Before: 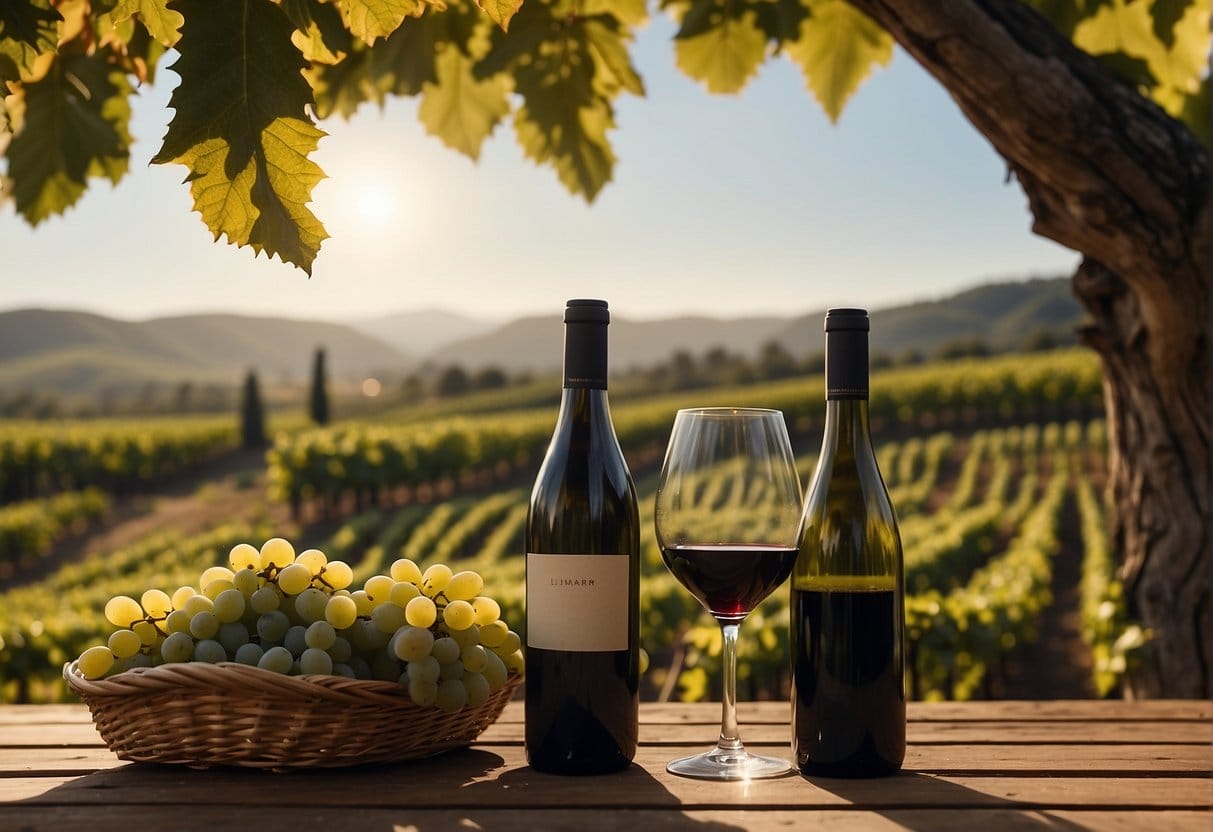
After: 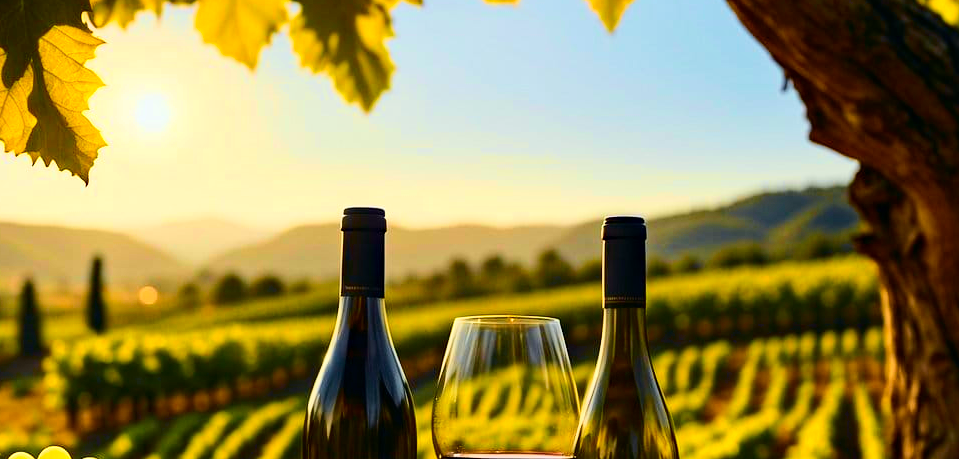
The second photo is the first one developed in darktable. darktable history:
haze removal: strength 0.303, distance 0.254, compatibility mode true, adaptive false
color zones: curves: ch0 [(0.224, 0.526) (0.75, 0.5)]; ch1 [(0.055, 0.526) (0.224, 0.761) (0.377, 0.526) (0.75, 0.5)], mix 42.61%
crop: left 18.407%, top 11.076%, right 2.532%, bottom 33.474%
velvia: on, module defaults
tone curve: curves: ch0 [(0, 0) (0.114, 0.083) (0.291, 0.3) (0.447, 0.535) (0.602, 0.712) (0.772, 0.864) (0.999, 0.978)]; ch1 [(0, 0) (0.389, 0.352) (0.458, 0.433) (0.486, 0.474) (0.509, 0.505) (0.535, 0.541) (0.555, 0.557) (0.677, 0.724) (1, 1)]; ch2 [(0, 0) (0.369, 0.388) (0.449, 0.431) (0.501, 0.5) (0.528, 0.552) (0.561, 0.596) (0.697, 0.721) (1, 1)], color space Lab, independent channels, preserve colors none
